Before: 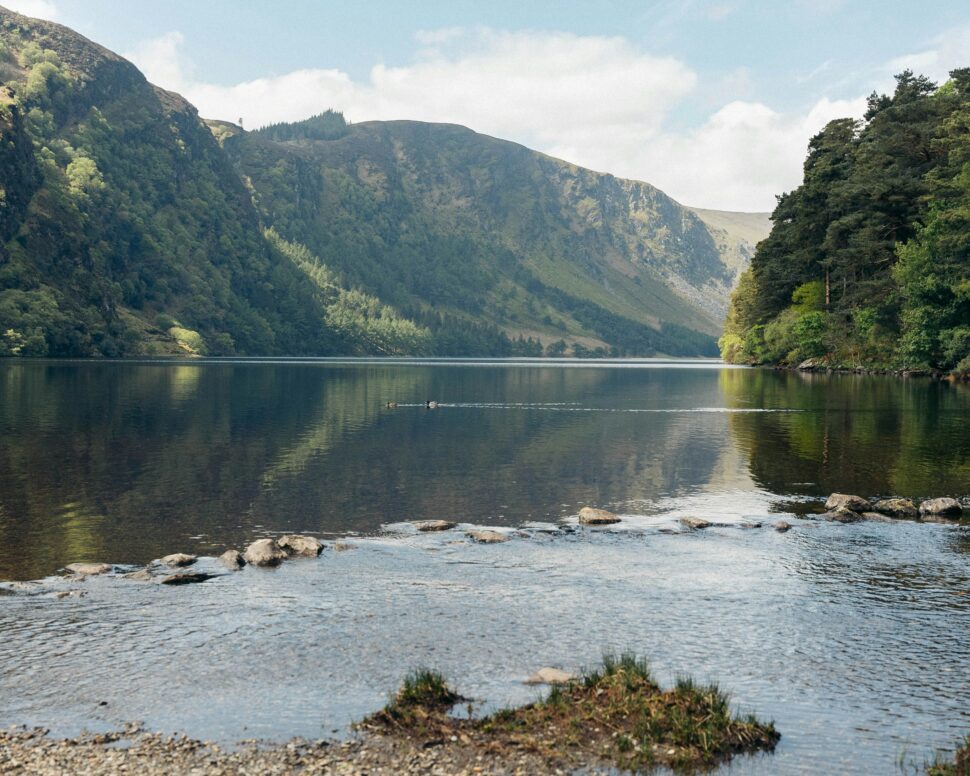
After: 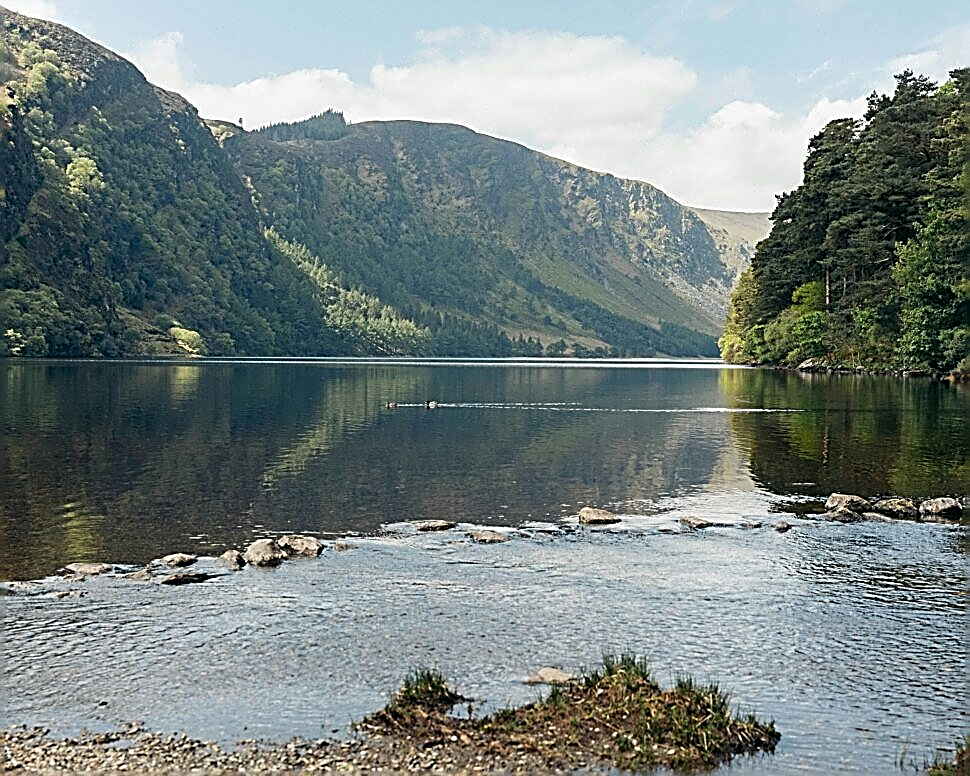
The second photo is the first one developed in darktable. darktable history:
sharpen: amount 1.992
exposure: compensate highlight preservation false
